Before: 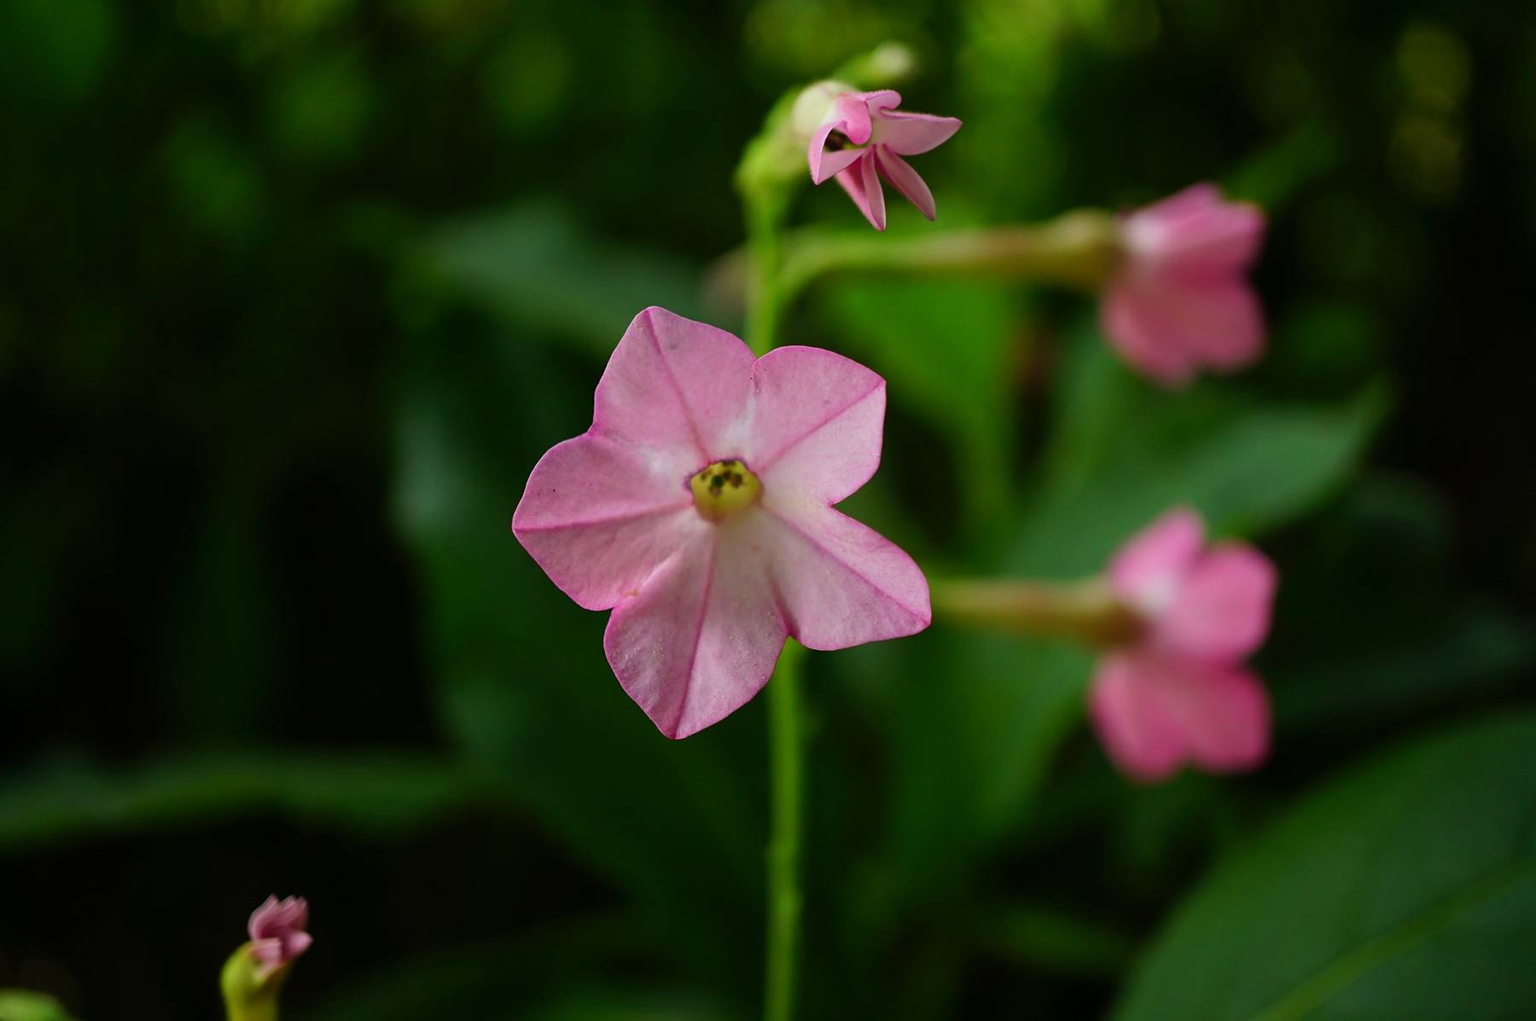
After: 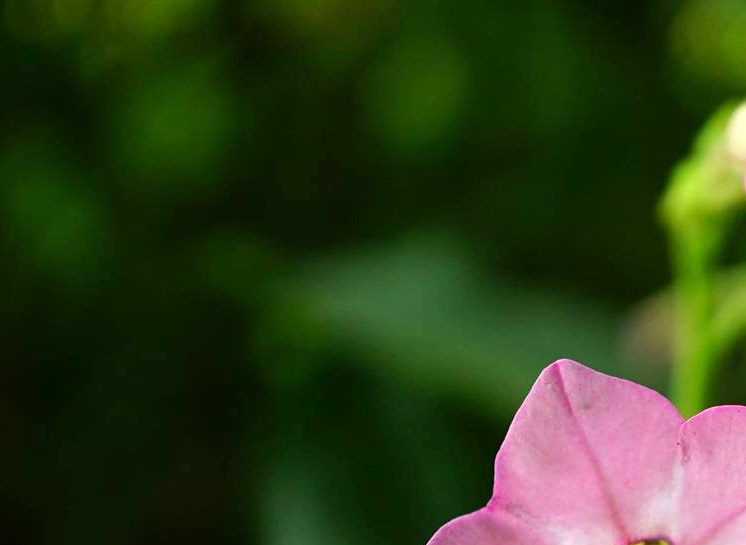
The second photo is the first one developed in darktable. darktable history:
exposure: exposure 0.61 EV, compensate highlight preservation false
crop and rotate: left 11.23%, top 0.081%, right 47.291%, bottom 54.335%
